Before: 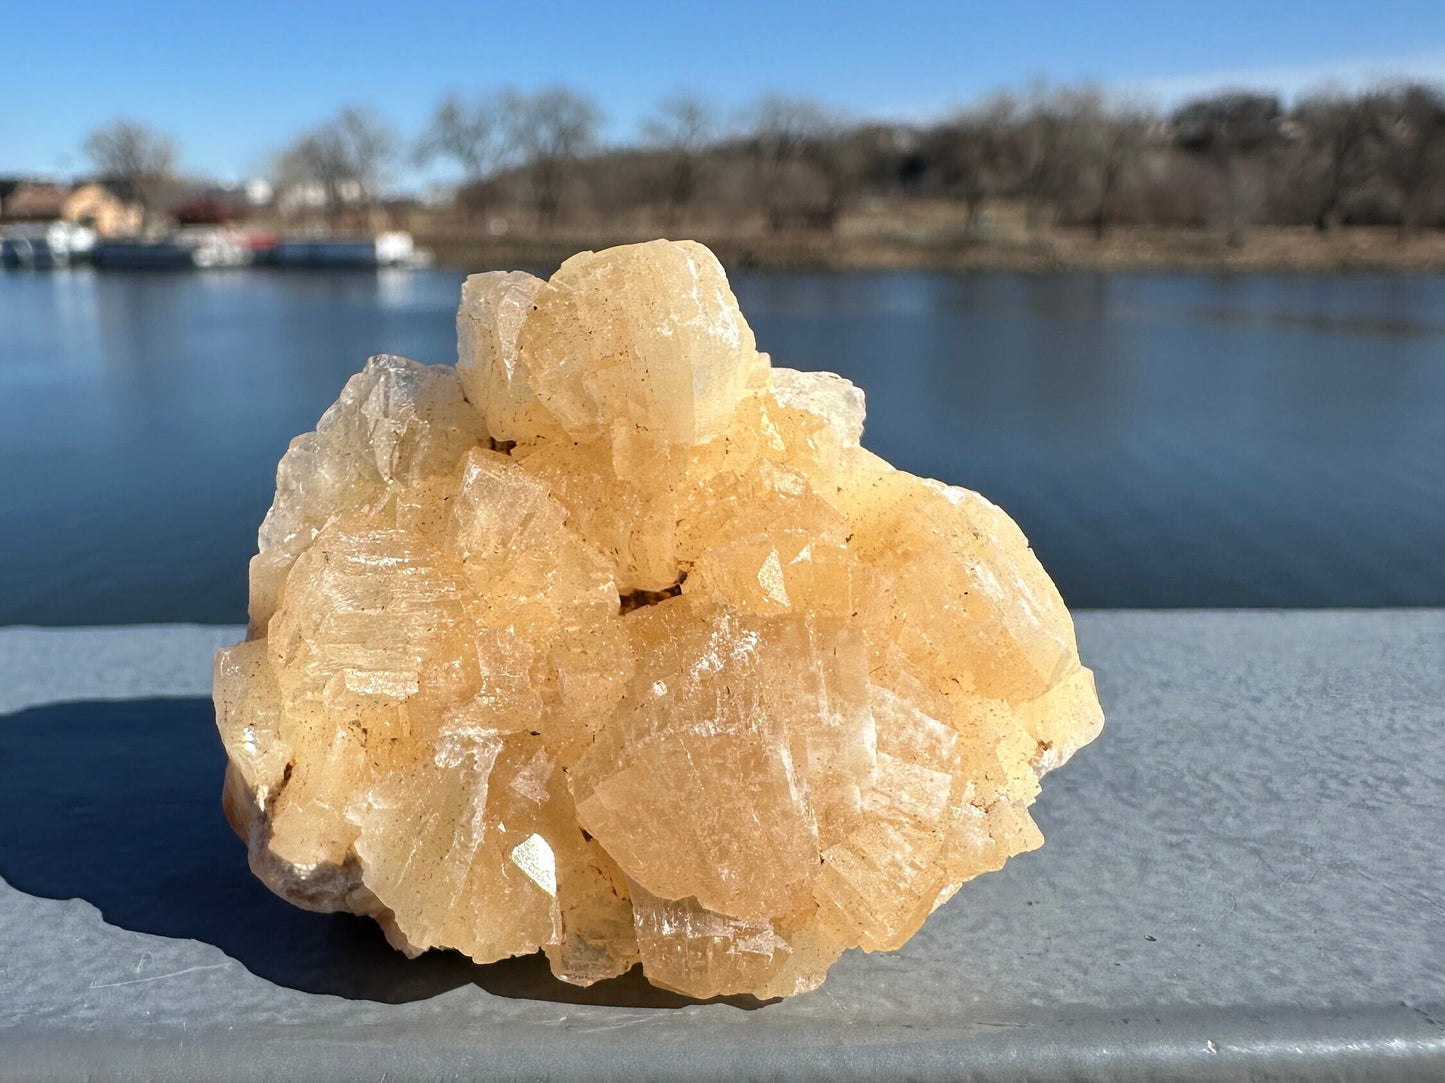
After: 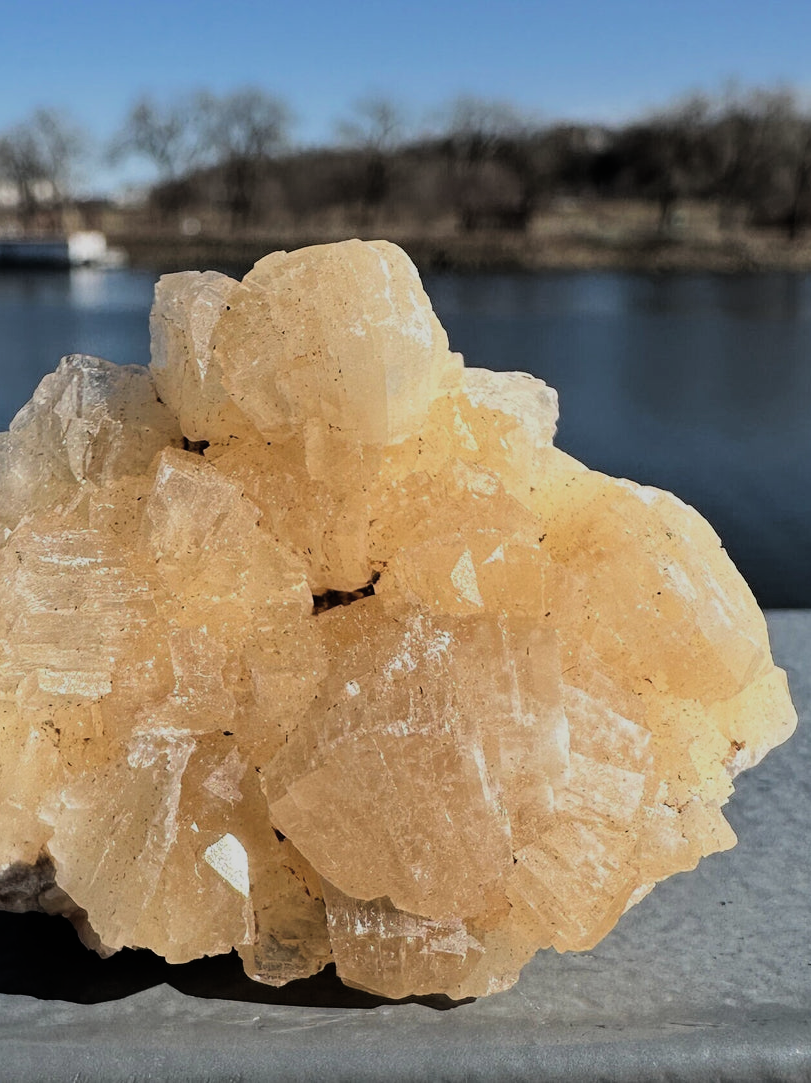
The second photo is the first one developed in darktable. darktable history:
filmic rgb: black relative exposure -4.99 EV, white relative exposure 3.98 EV, threshold 6 EV, hardness 2.9, contrast 1.402, enable highlight reconstruction true
exposure: black level correction -0.015, exposure -0.51 EV, compensate highlight preservation false
crop: left 21.279%, right 22.575%
